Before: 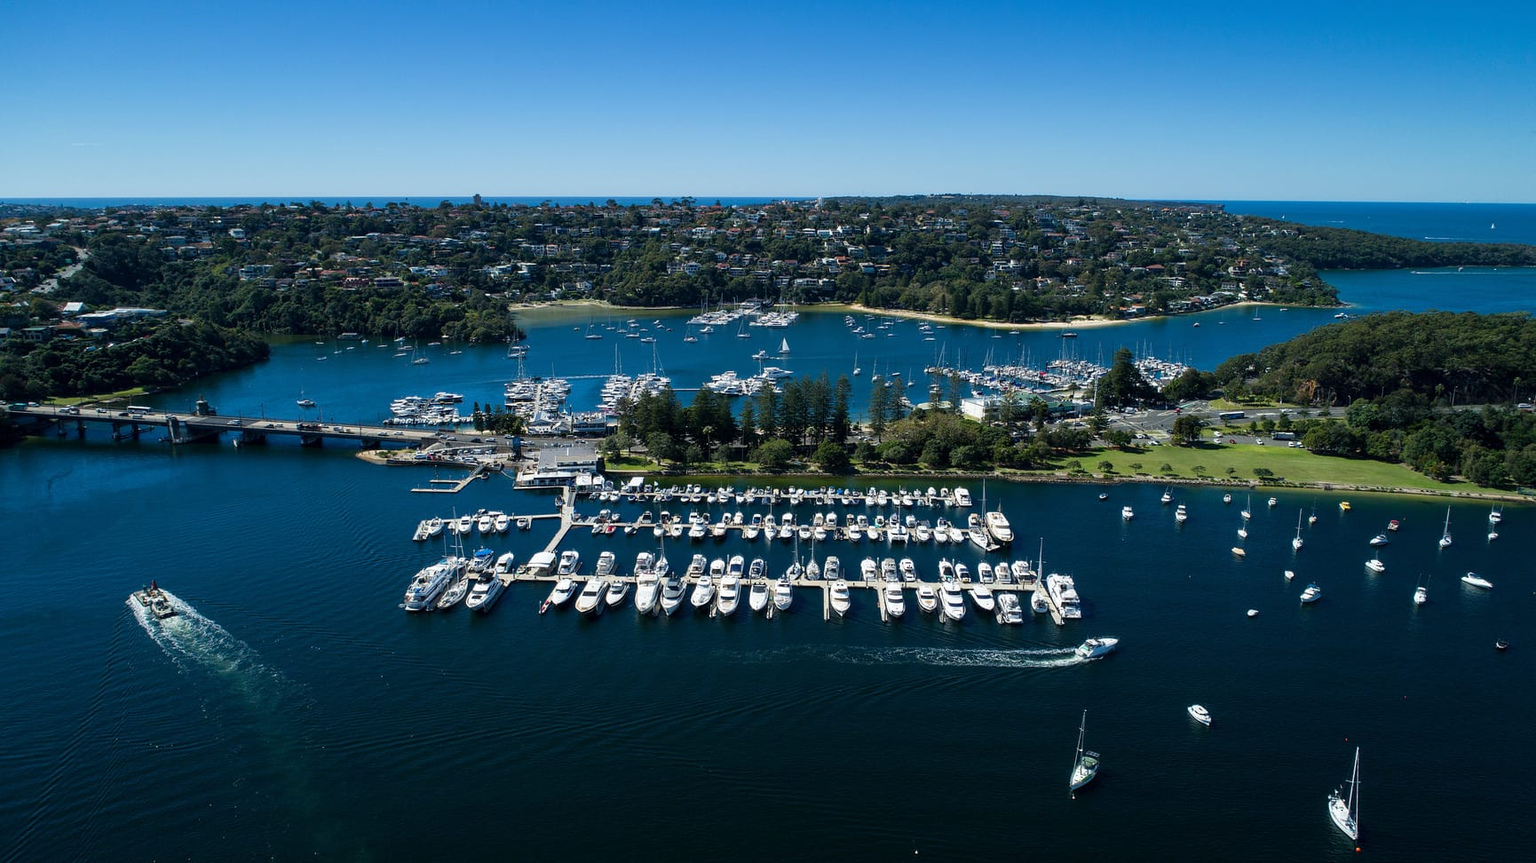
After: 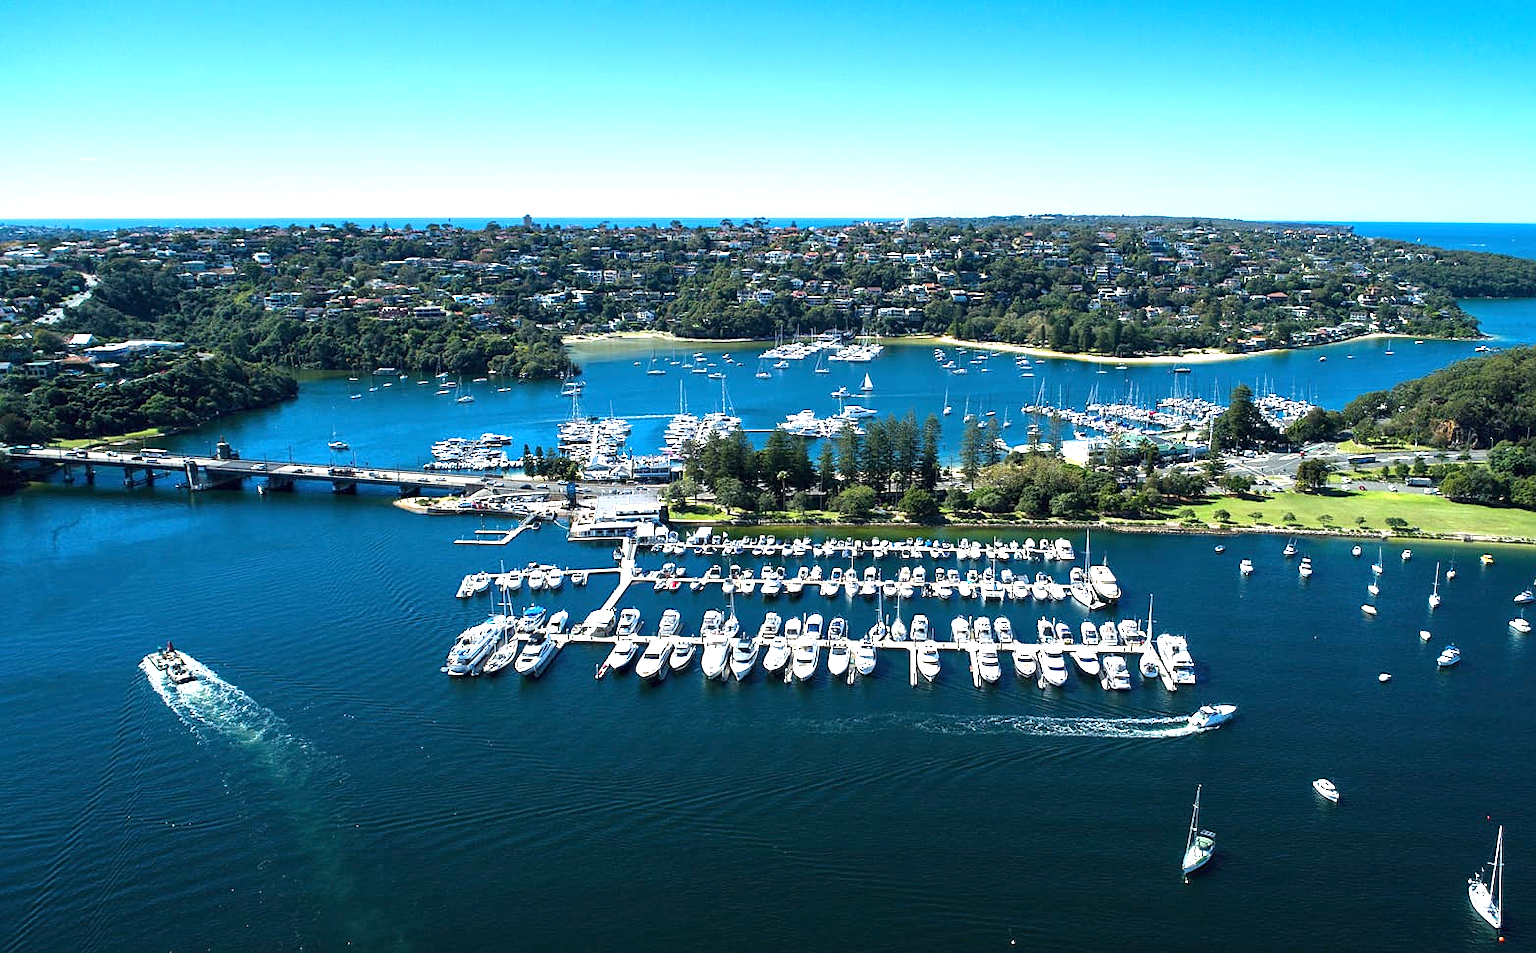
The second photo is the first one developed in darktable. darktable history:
sharpen: amount 0.21
exposure: black level correction 0, exposure 1.477 EV, compensate highlight preservation false
crop: right 9.489%, bottom 0.05%
tone equalizer: on, module defaults
